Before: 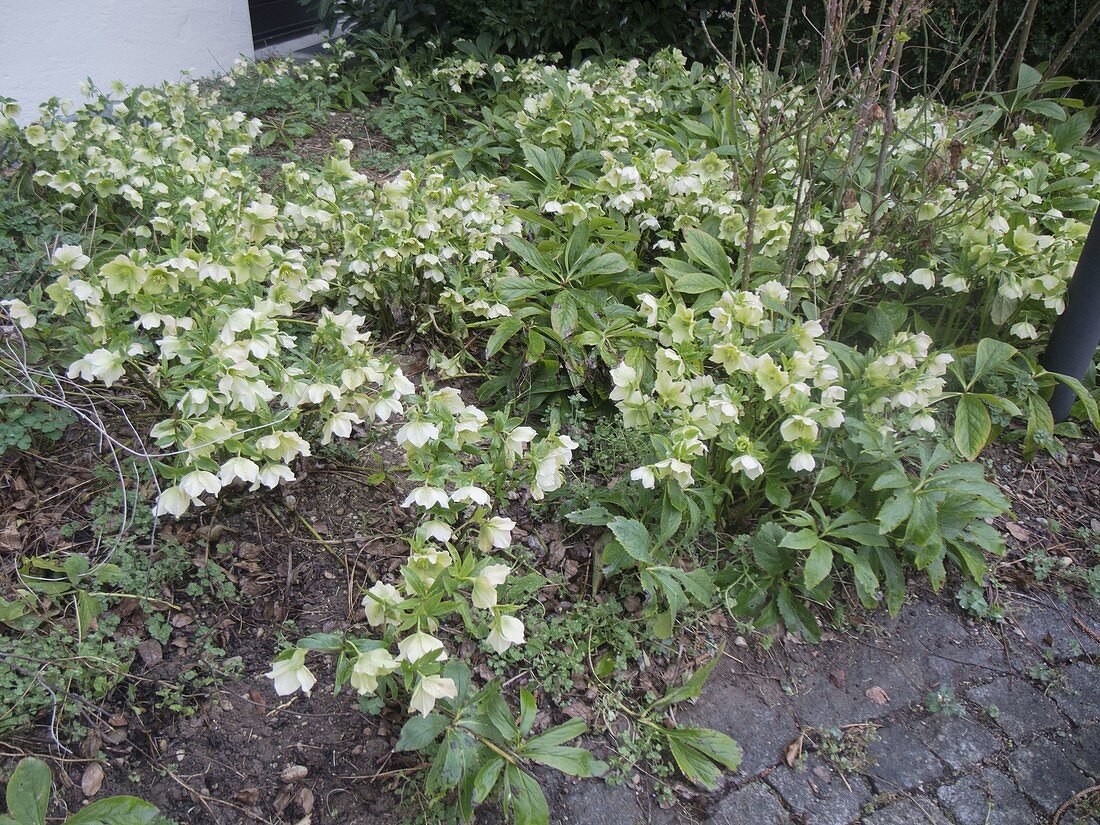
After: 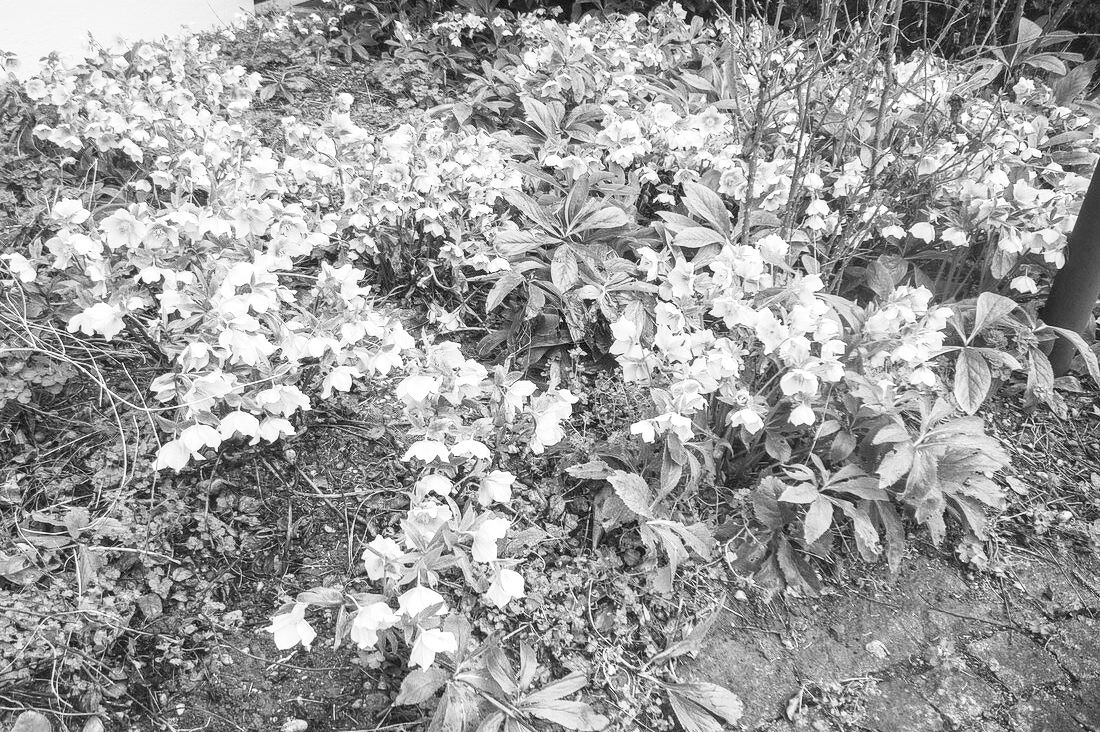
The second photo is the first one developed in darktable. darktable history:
crop and rotate: top 5.609%, bottom 5.609%
contrast brightness saturation: contrast 0.39, brightness 0.53
local contrast: on, module defaults
monochrome: on, module defaults
